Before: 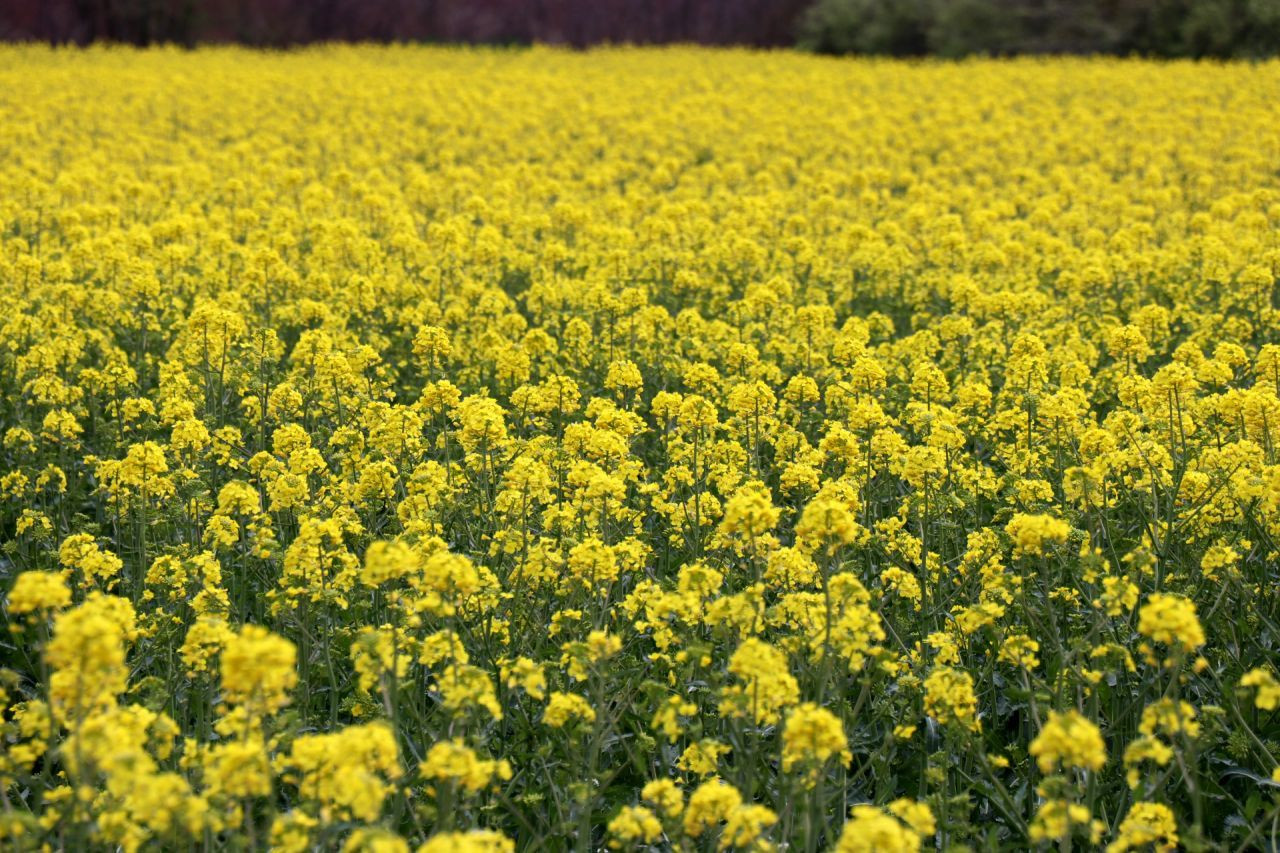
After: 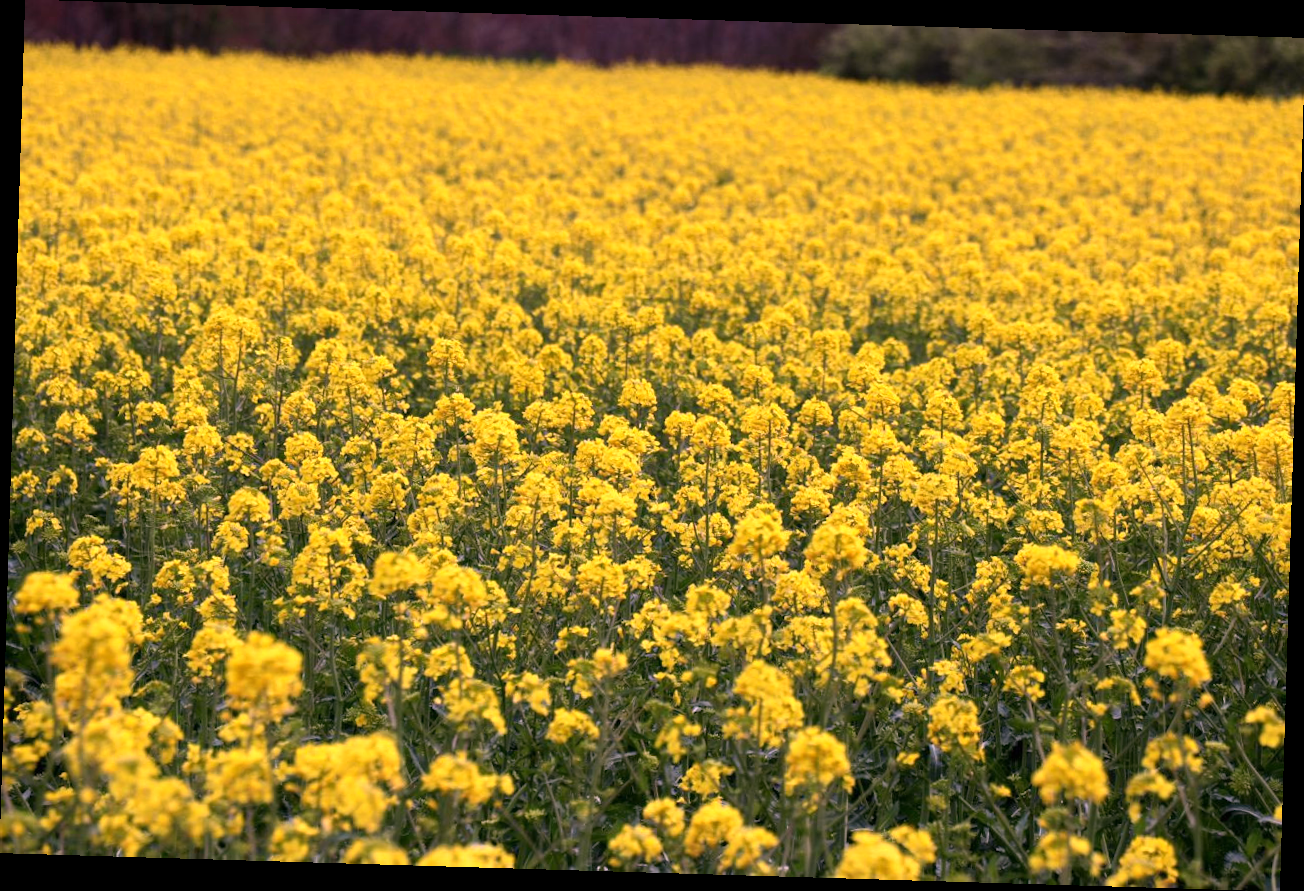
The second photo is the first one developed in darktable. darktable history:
rotate and perspective: rotation 1.72°, automatic cropping off
white balance: red 1.188, blue 1.11
